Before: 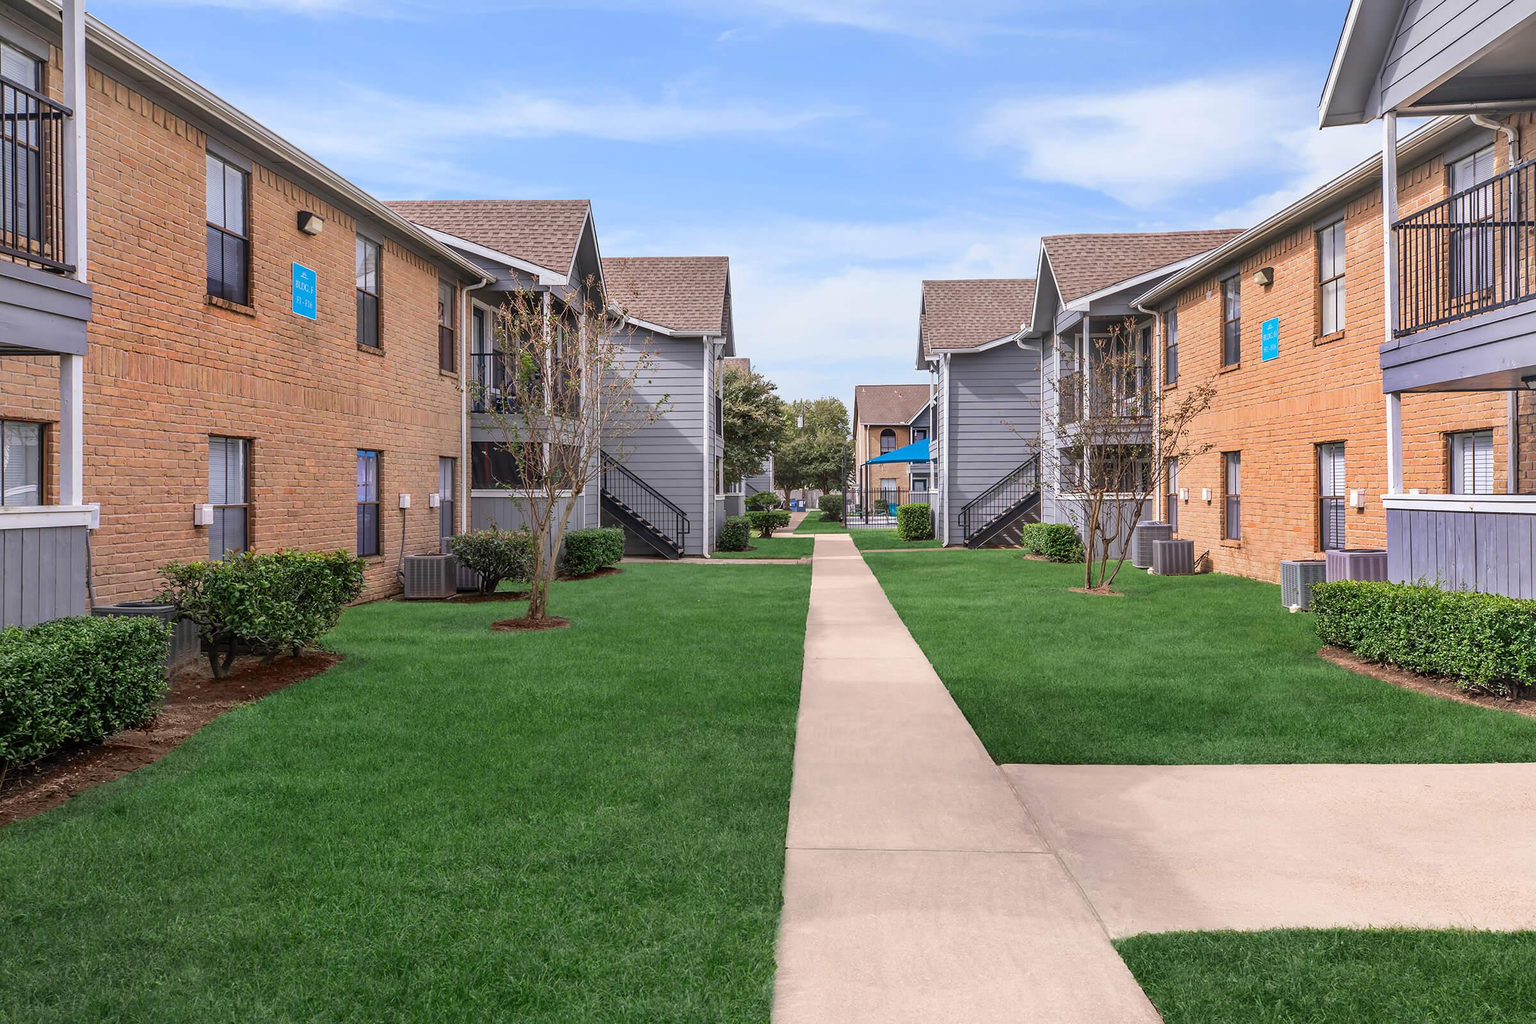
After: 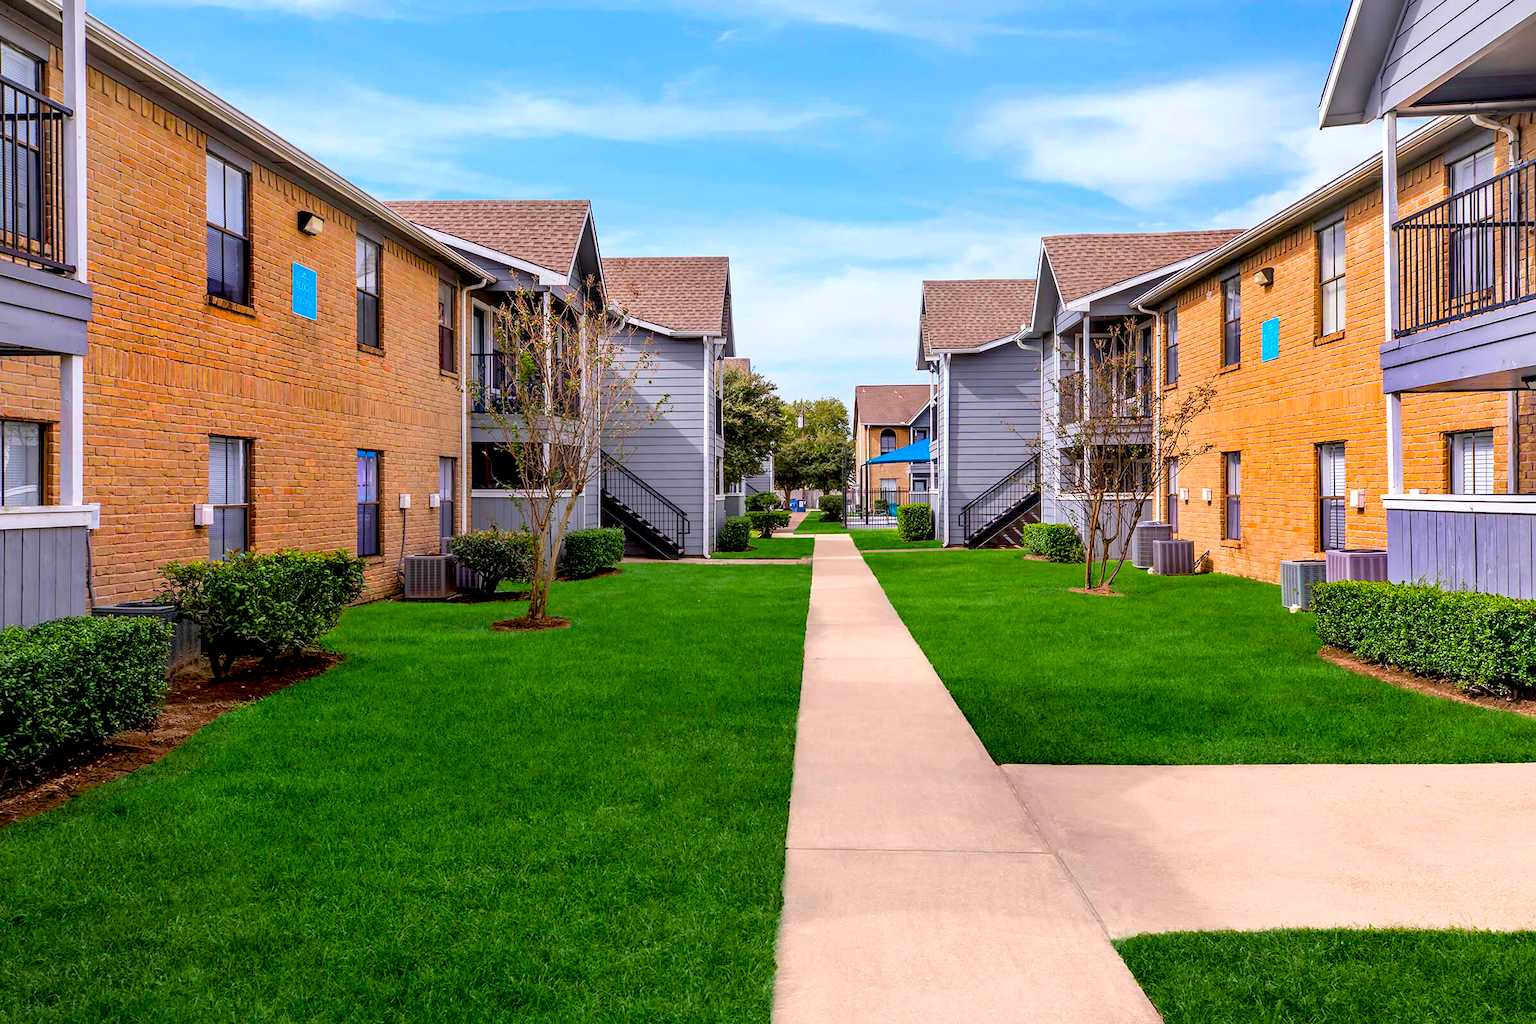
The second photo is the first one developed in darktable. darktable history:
exposure: black level correction 0.025, exposure 0.183 EV, compensate highlight preservation false
color balance rgb: linear chroma grading › global chroma 24.939%, perceptual saturation grading › global saturation 25.558%
